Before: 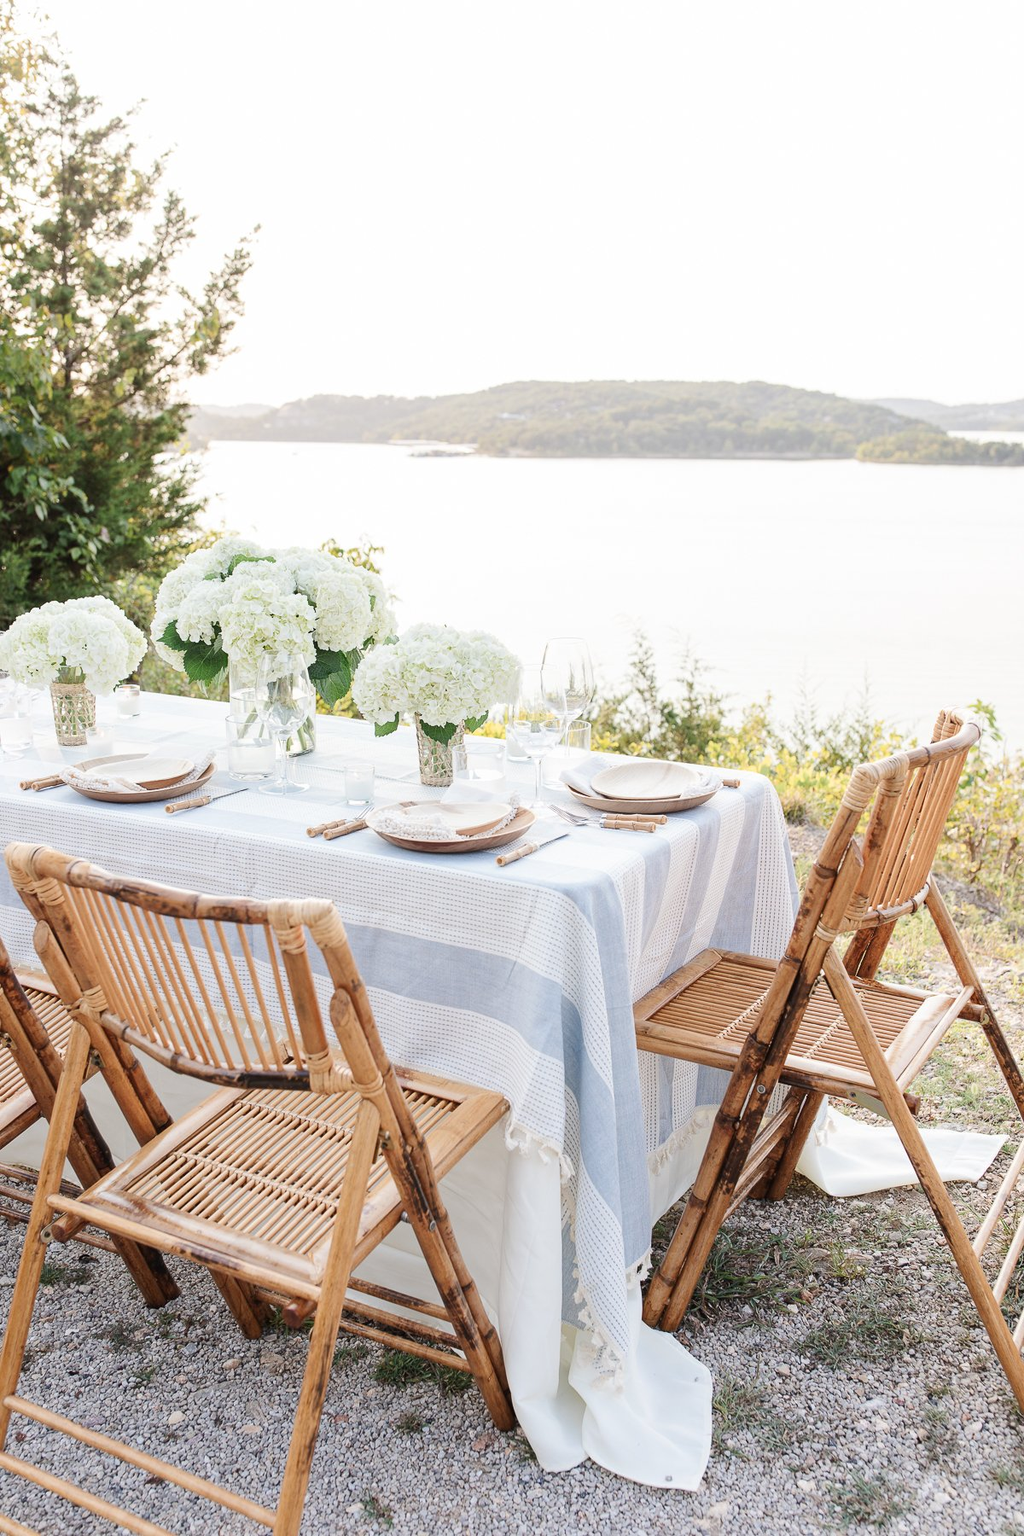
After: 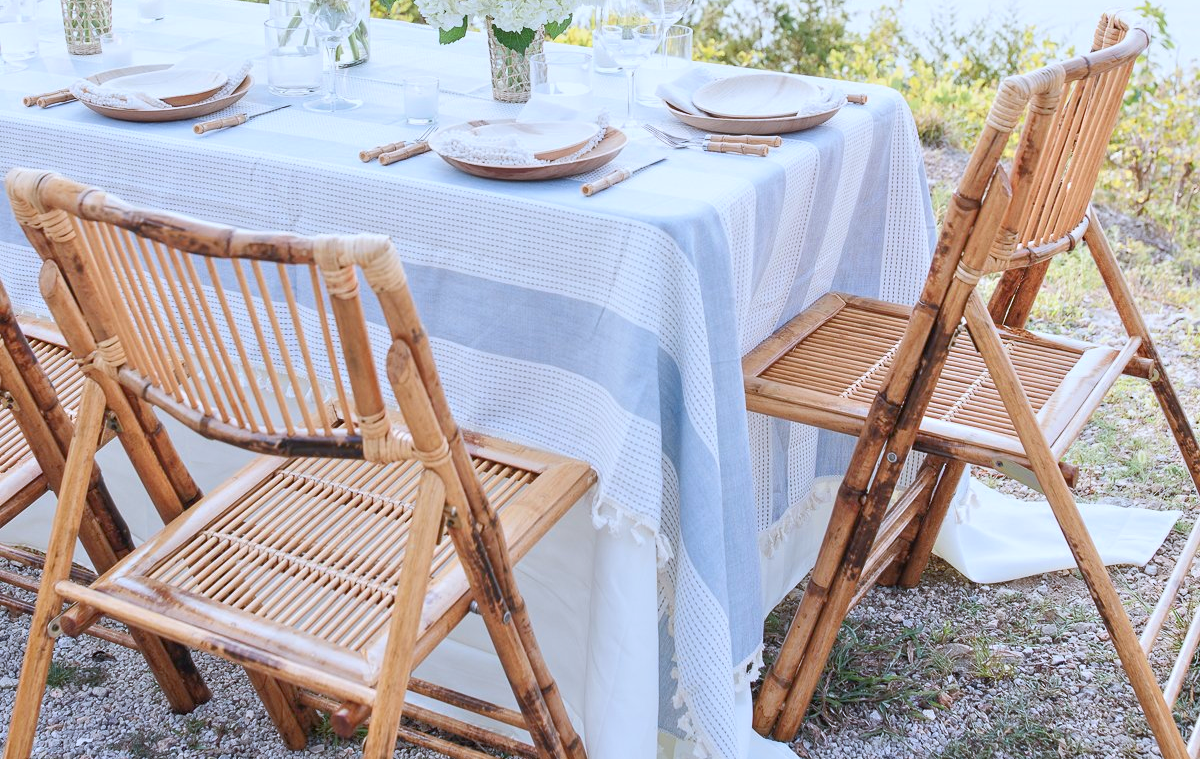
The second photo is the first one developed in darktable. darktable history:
crop: top 45.551%, bottom 12.262%
color calibration: output R [0.994, 0.059, -0.119, 0], output G [-0.036, 1.09, -0.119, 0], output B [0.078, -0.108, 0.961, 0], illuminant custom, x 0.371, y 0.382, temperature 4281.14 K
tone equalizer: -8 EV 1 EV, -7 EV 1 EV, -6 EV 1 EV, -5 EV 1 EV, -4 EV 1 EV, -3 EV 0.75 EV, -2 EV 0.5 EV, -1 EV 0.25 EV
